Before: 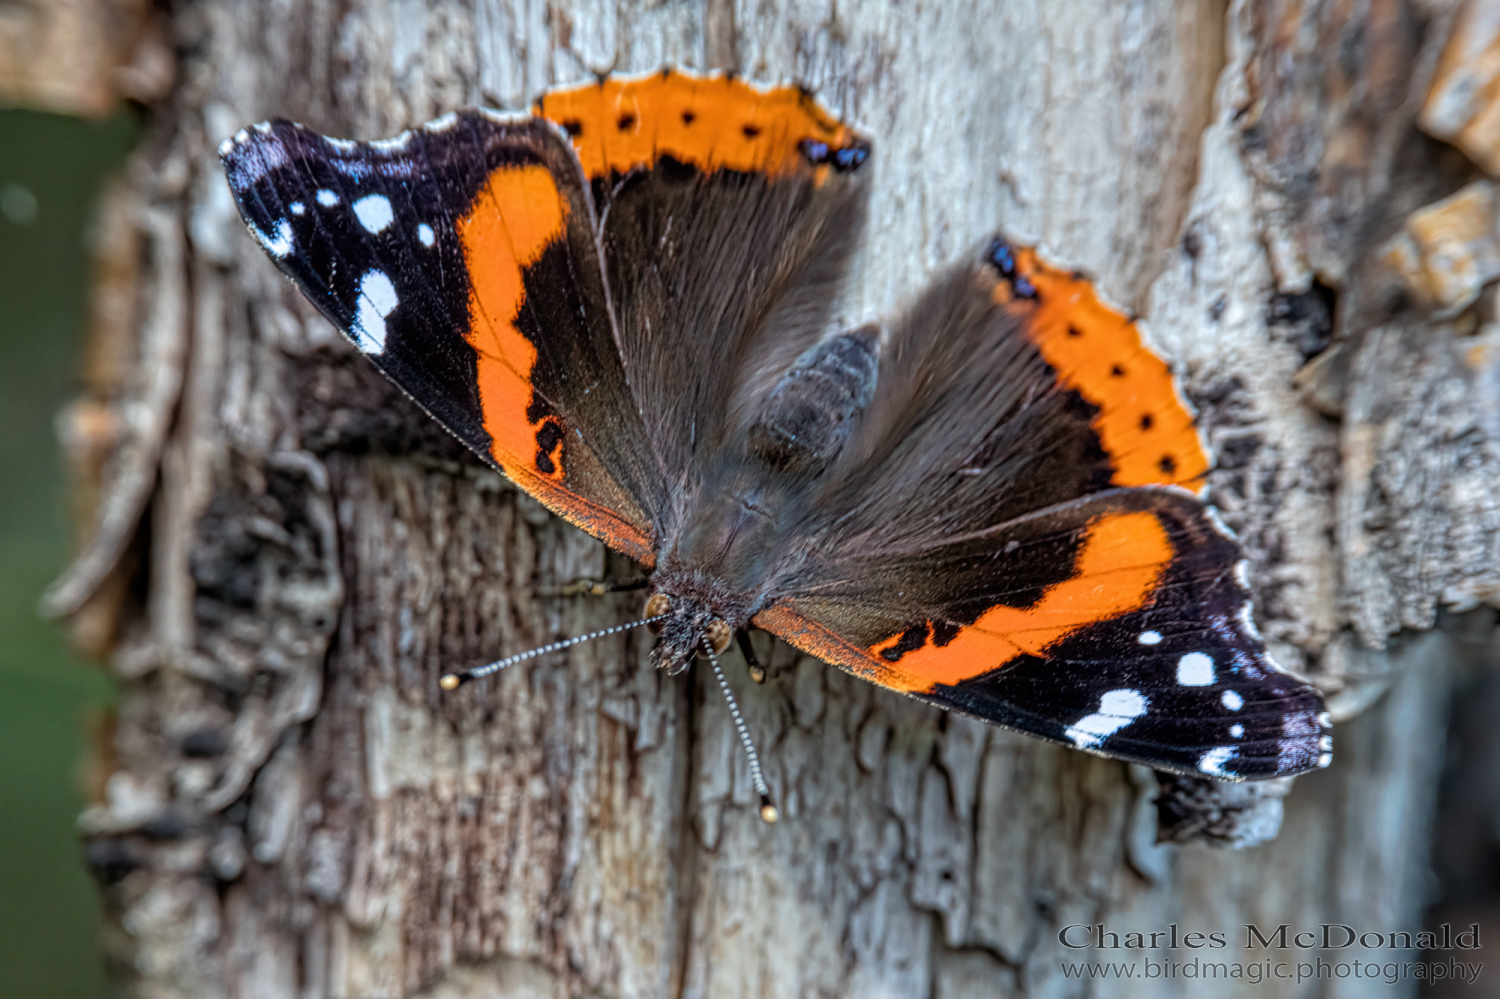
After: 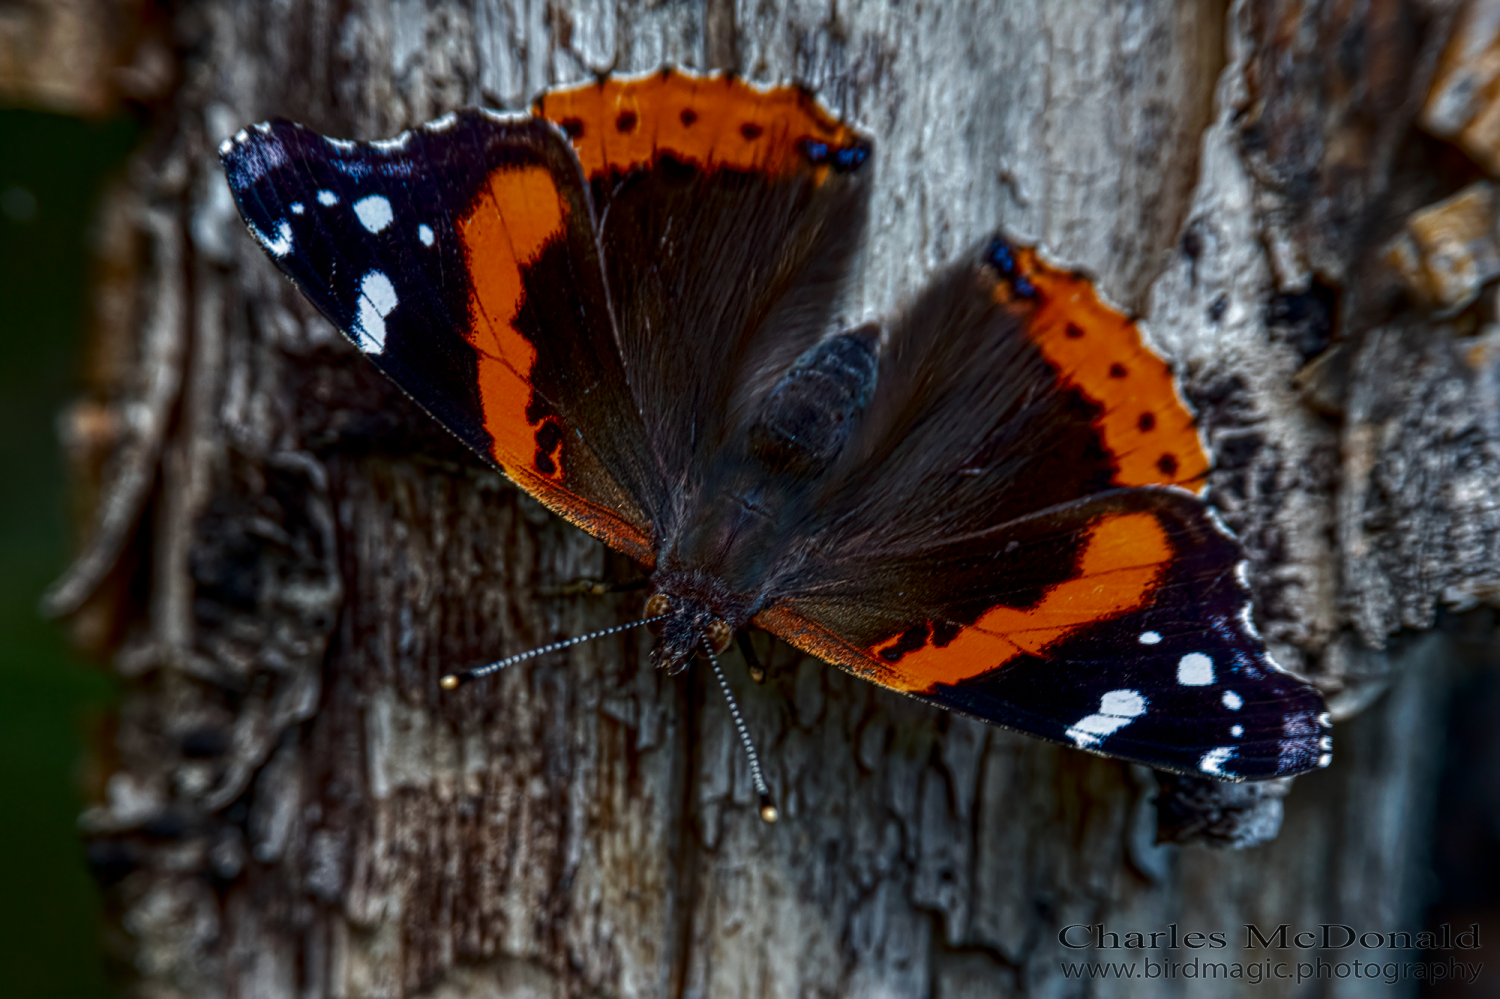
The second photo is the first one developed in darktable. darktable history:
contrast brightness saturation: brightness -0.539
